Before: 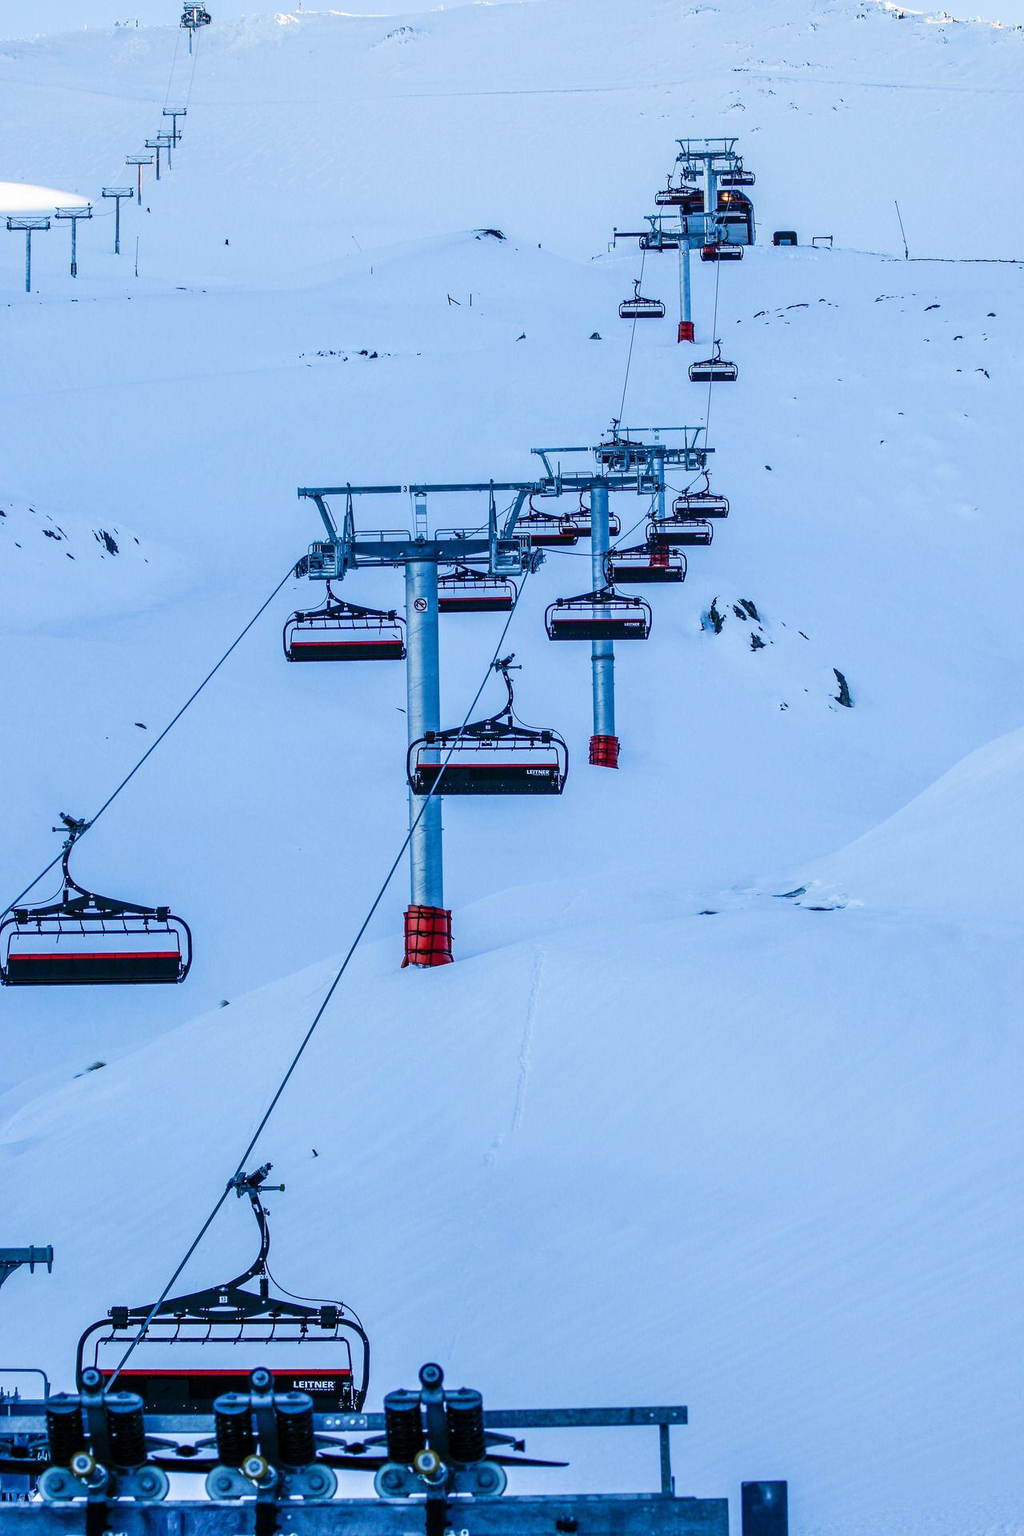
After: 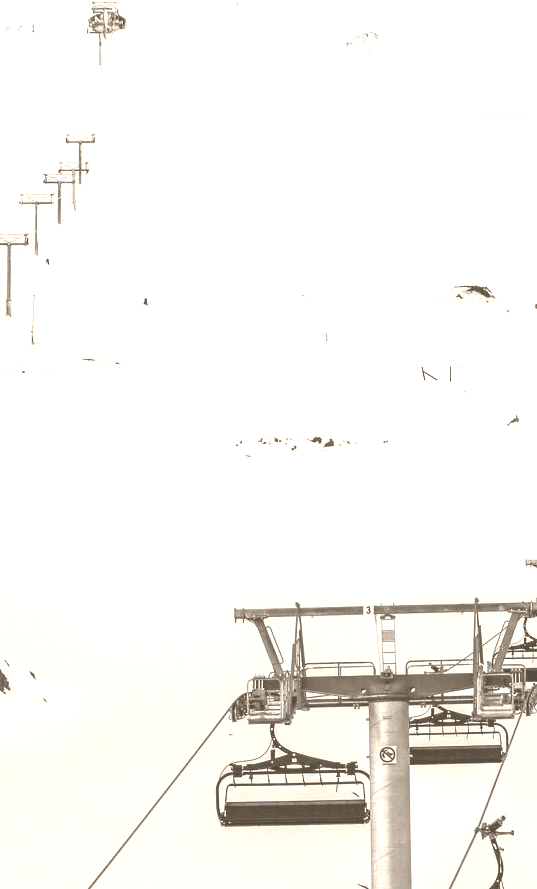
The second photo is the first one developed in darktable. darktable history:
color correction: highlights a* -0.482, highlights b* 40, shadows a* 9.8, shadows b* -0.161
crop and rotate: left 10.817%, top 0.062%, right 47.194%, bottom 53.626%
colorize: hue 34.49°, saturation 35.33%, source mix 100%, version 1
exposure: compensate highlight preservation false
